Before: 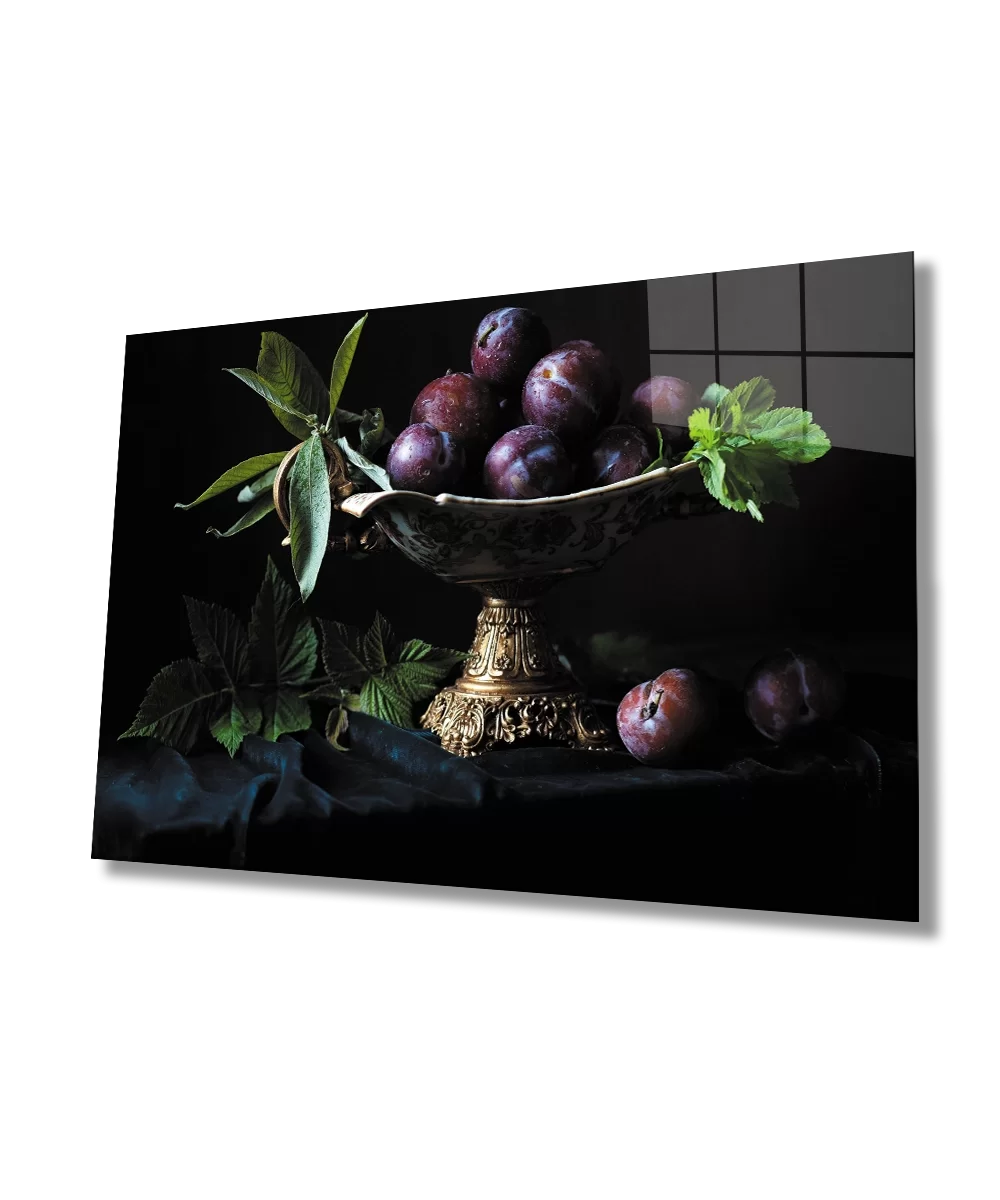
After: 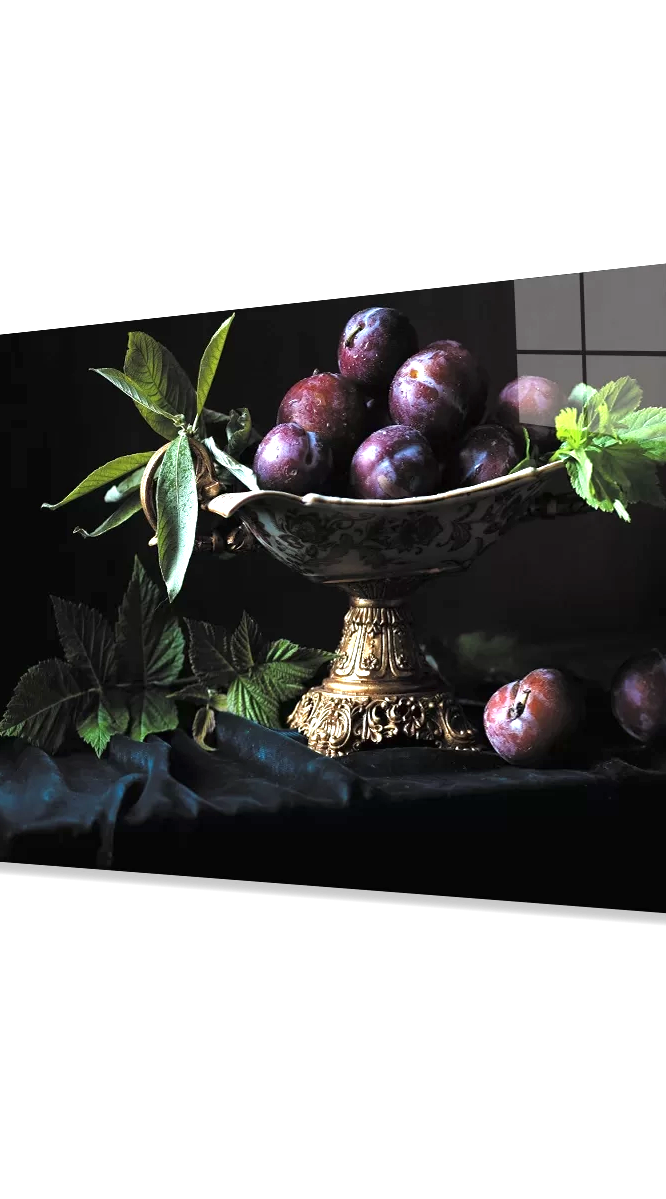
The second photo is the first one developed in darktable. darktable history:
crop and rotate: left 13.343%, right 20.023%
exposure: black level correction 0, exposure 1 EV, compensate highlight preservation false
